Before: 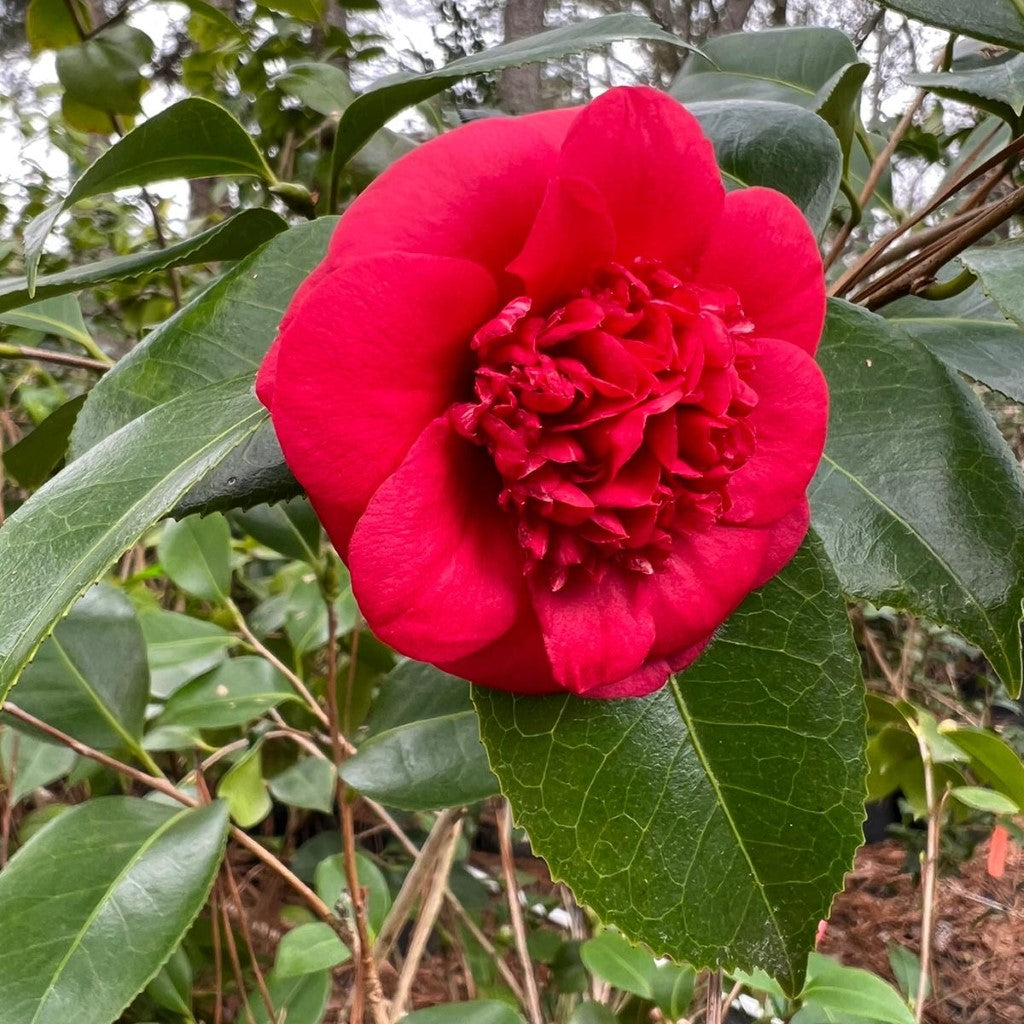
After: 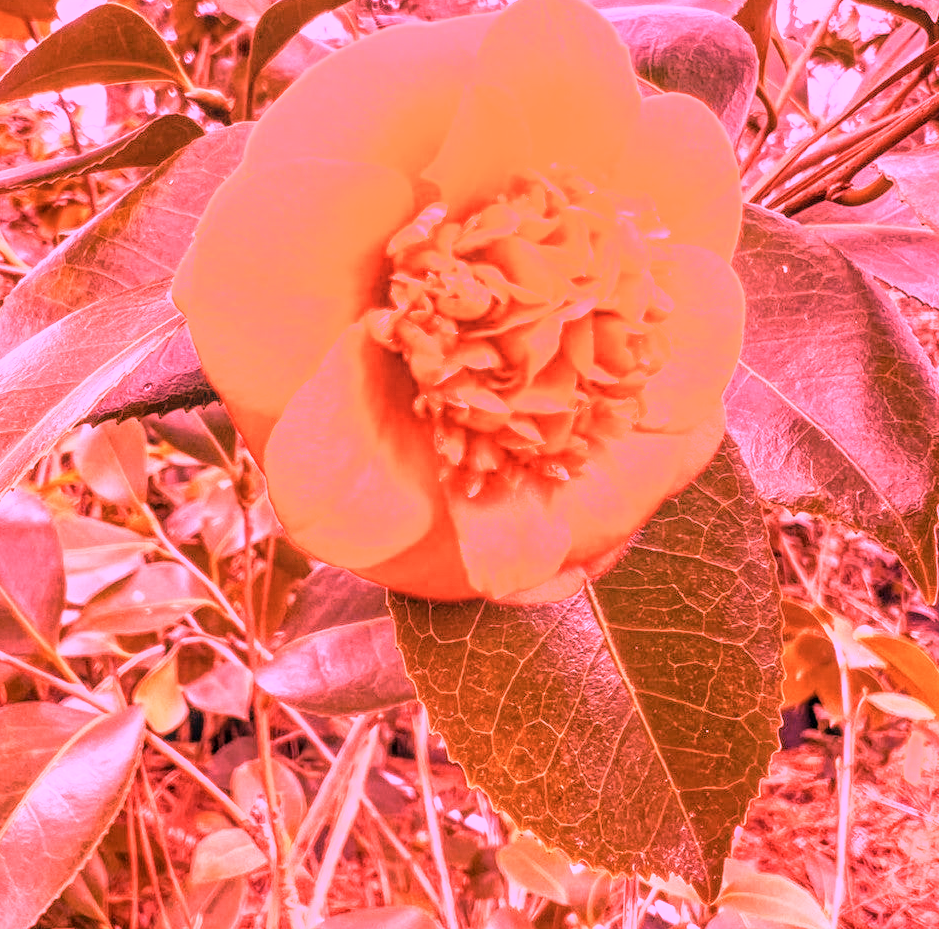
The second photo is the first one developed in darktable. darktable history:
rotate and perspective: automatic cropping original format, crop left 0, crop top 0
white balance: red 4.26, blue 1.802
contrast brightness saturation: contrast 0.07
crop and rotate: left 8.262%, top 9.226%
local contrast: detail 130%
tone equalizer: -8 EV -0.002 EV, -7 EV 0.005 EV, -6 EV -0.008 EV, -5 EV 0.007 EV, -4 EV -0.042 EV, -3 EV -0.233 EV, -2 EV -0.662 EV, -1 EV -0.983 EV, +0 EV -0.969 EV, smoothing diameter 2%, edges refinement/feathering 20, mask exposure compensation -1.57 EV, filter diffusion 5
color zones: curves: ch1 [(0.077, 0.436) (0.25, 0.5) (0.75, 0.5)]
